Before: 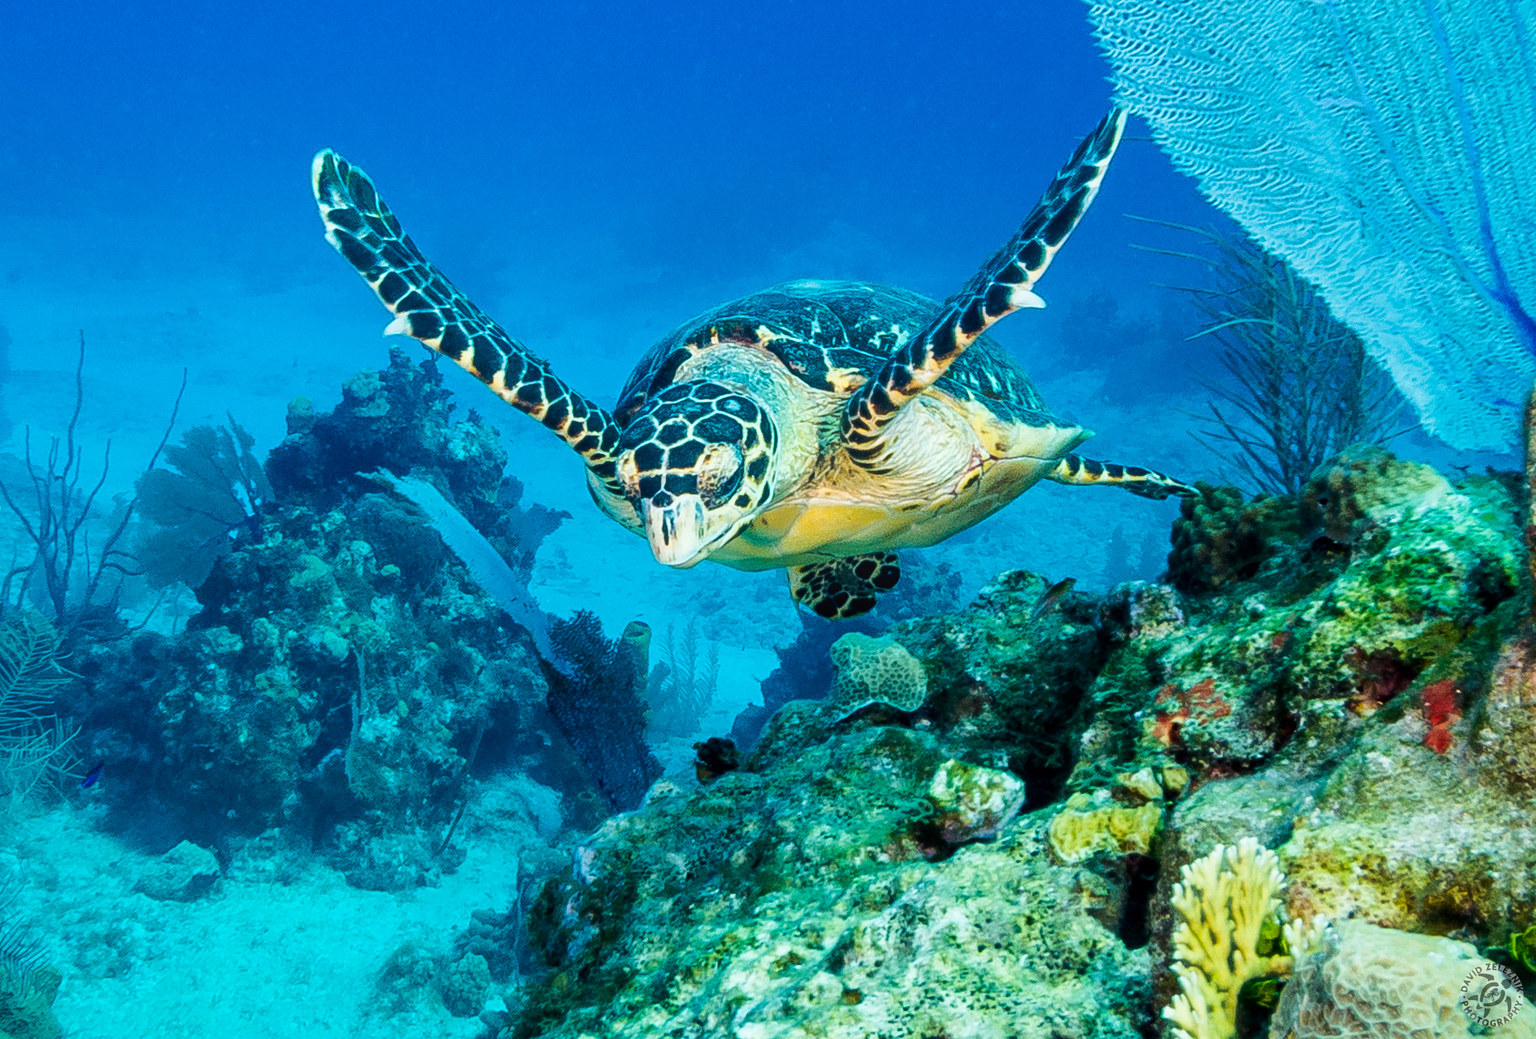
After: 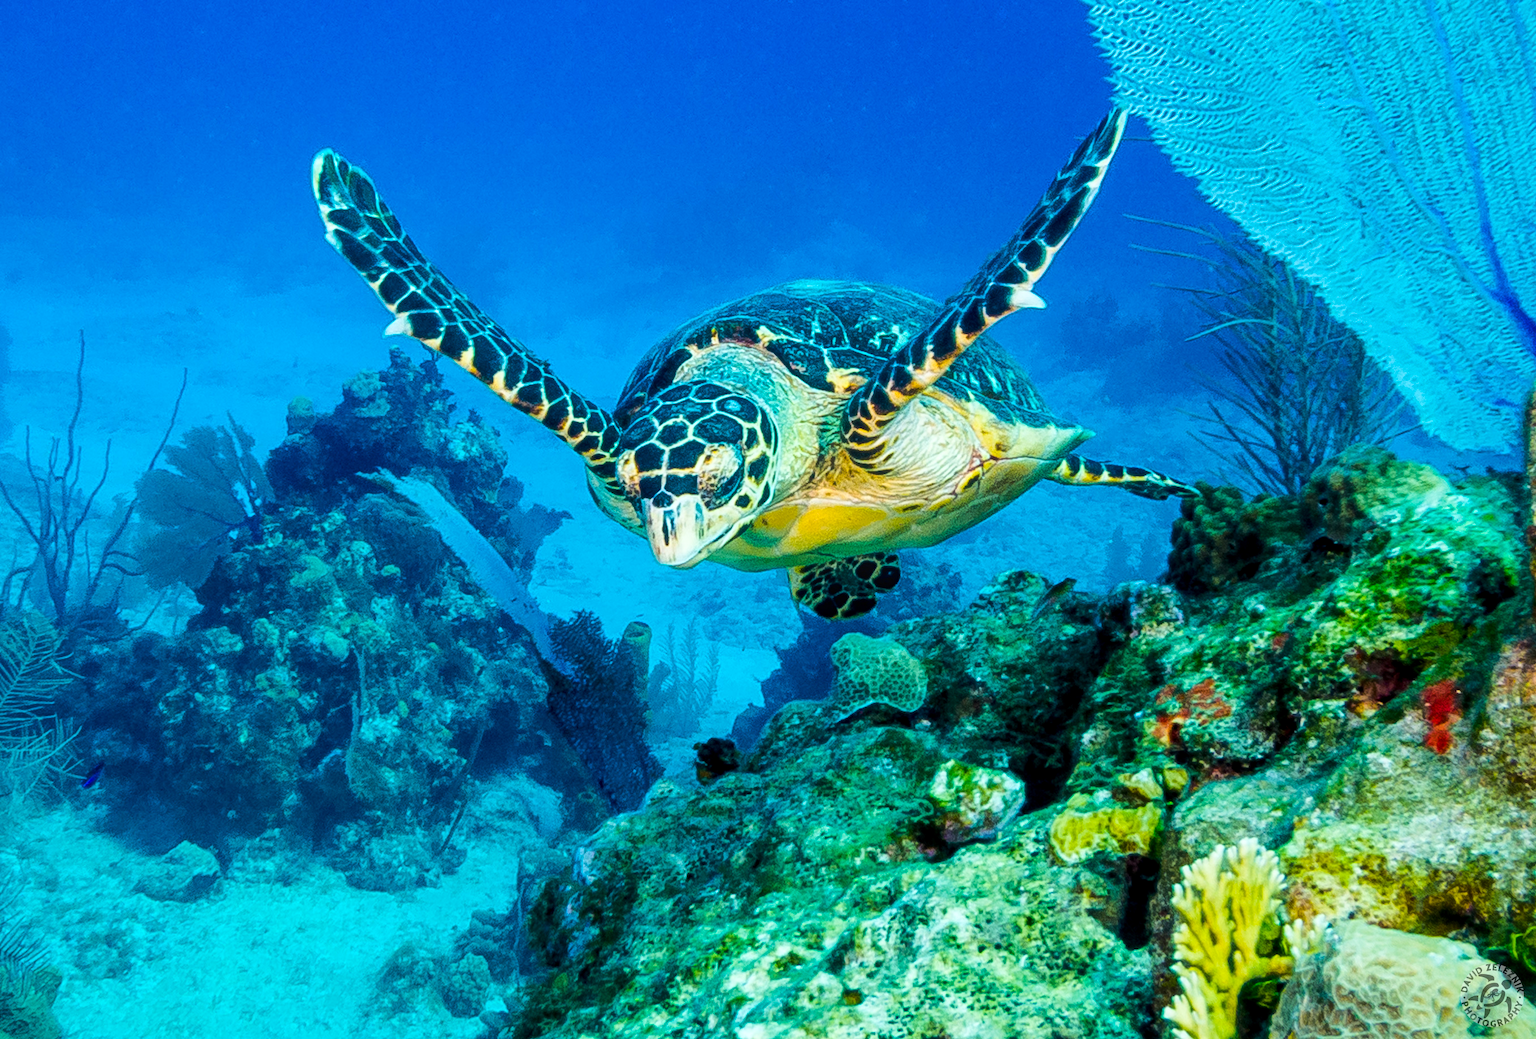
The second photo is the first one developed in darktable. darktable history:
color balance rgb: perceptual saturation grading › global saturation 30%, global vibrance 10%
local contrast: highlights 100%, shadows 100%, detail 120%, midtone range 0.2
